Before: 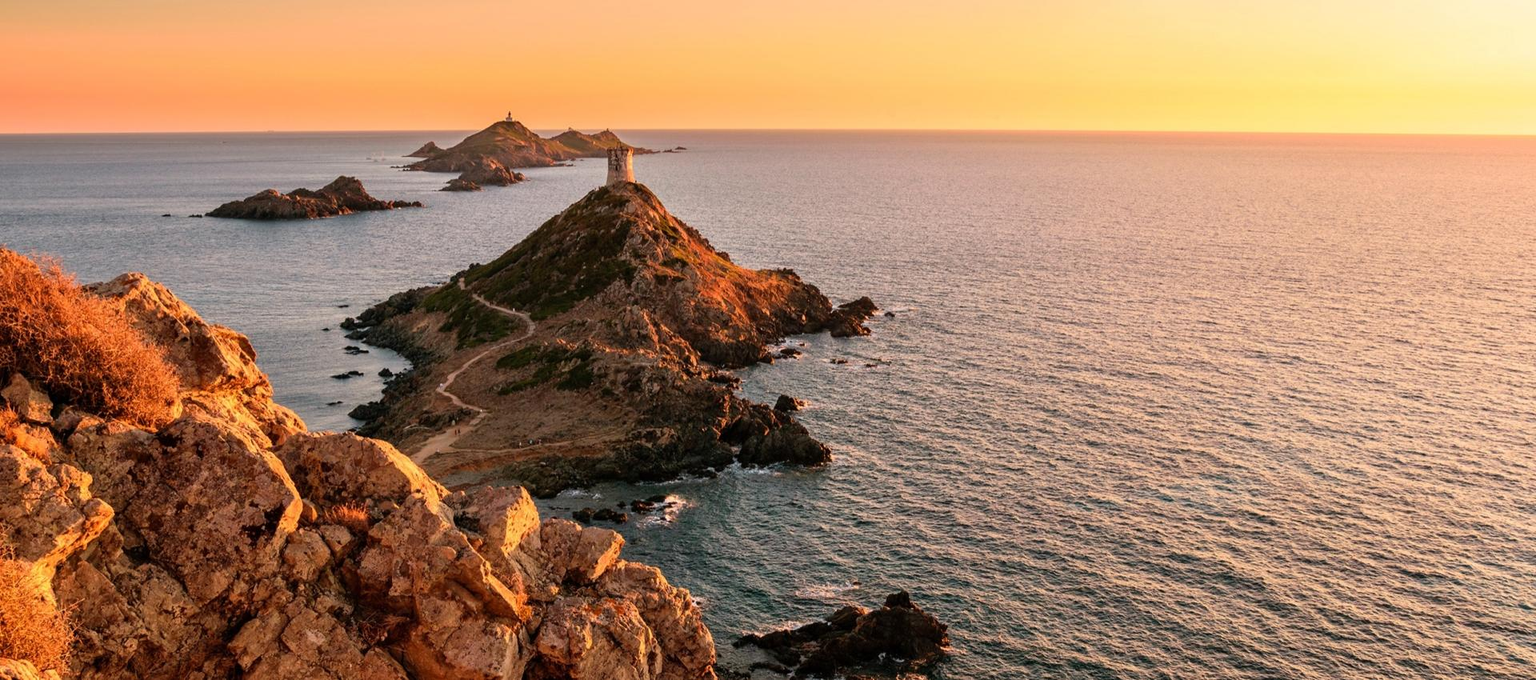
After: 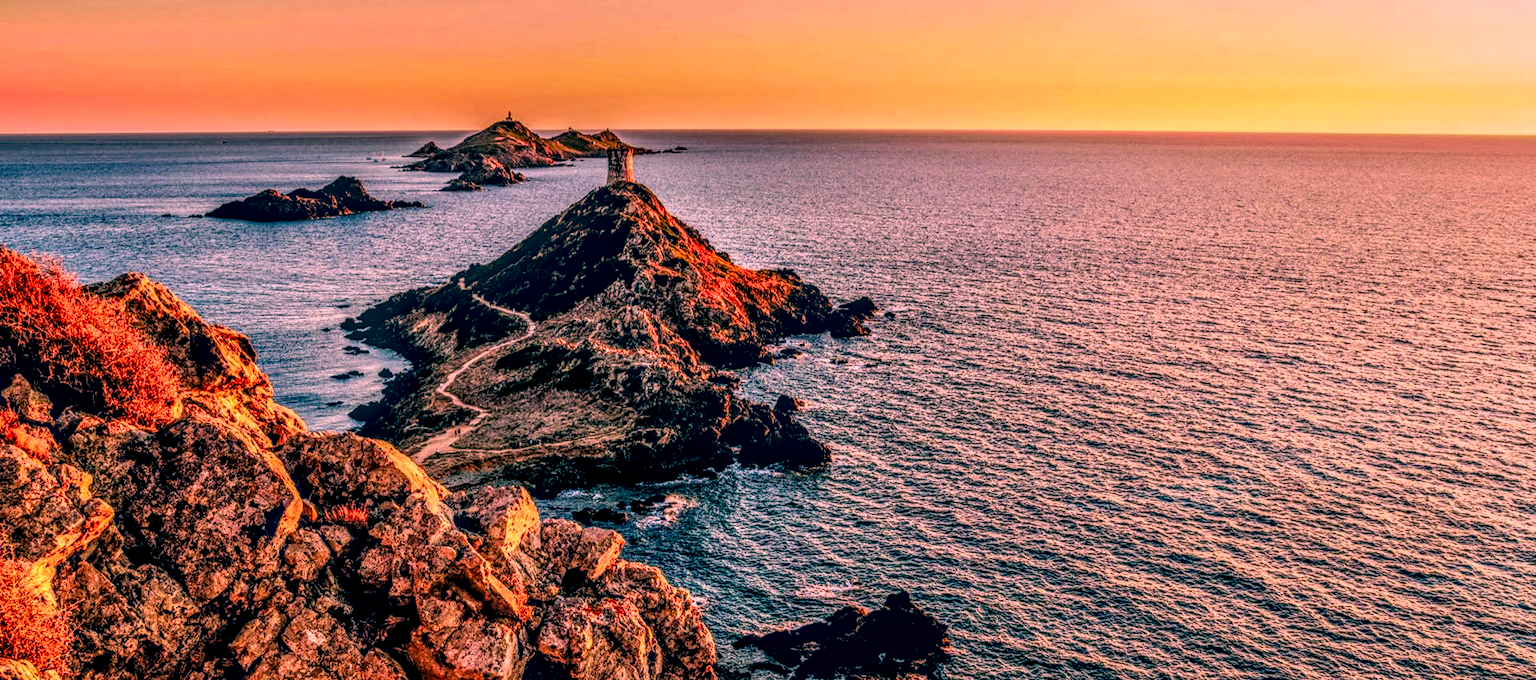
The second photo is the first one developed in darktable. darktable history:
filmic rgb: black relative exposure -7.65 EV, white relative exposure 4.56 EV, hardness 3.61
contrast equalizer: y [[0.6 ×6], [0.55 ×6], [0 ×6], [0 ×6], [0 ×6]]
local contrast: highlights 3%, shadows 1%, detail 299%, midtone range 0.293
color correction: highlights a* 16.93, highlights b* 0.311, shadows a* -15.21, shadows b* -14.37, saturation 1.49
